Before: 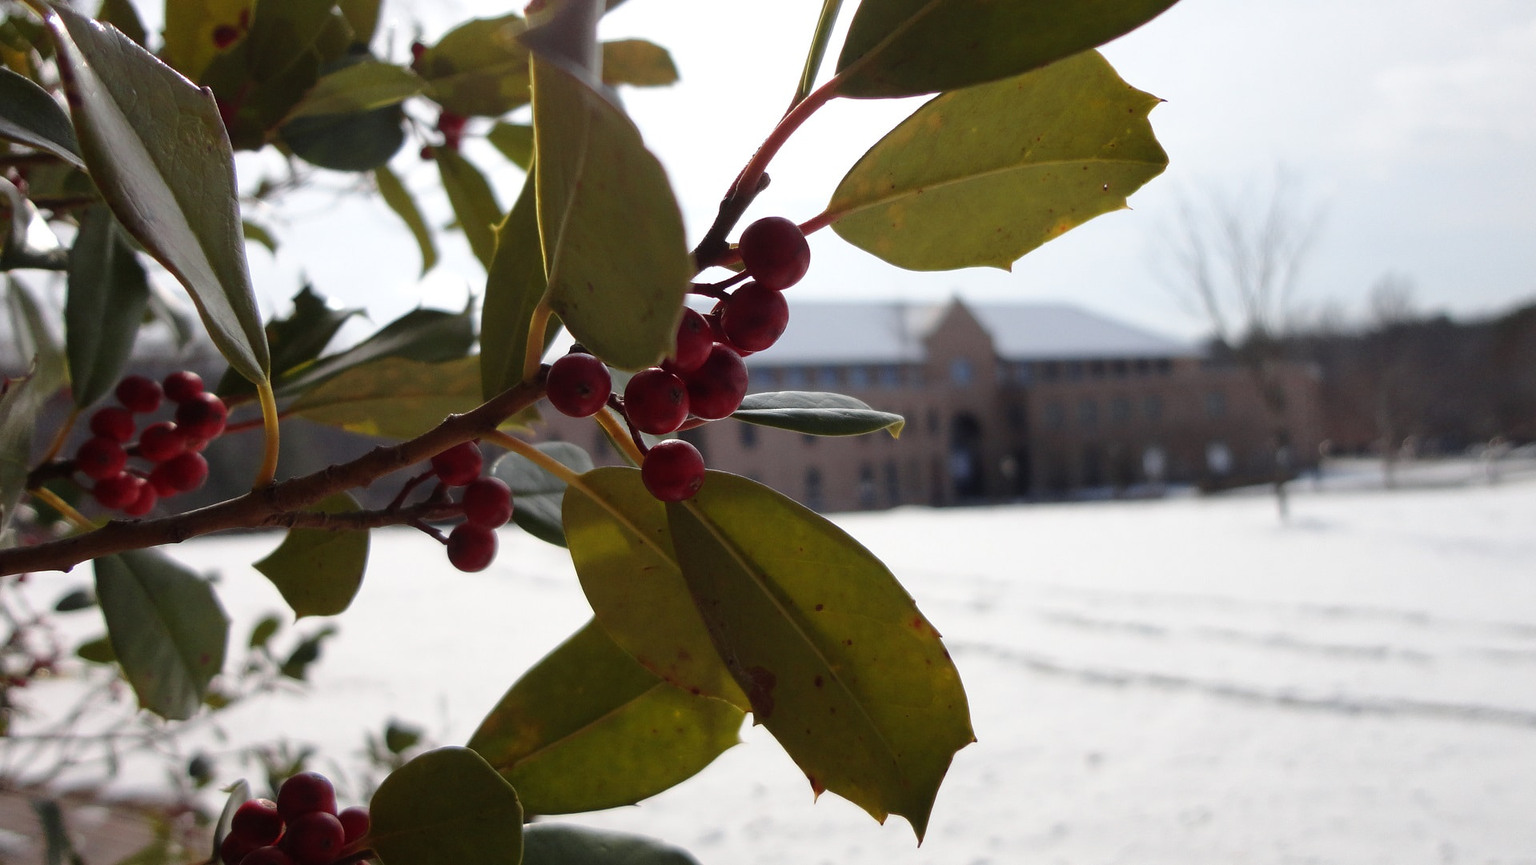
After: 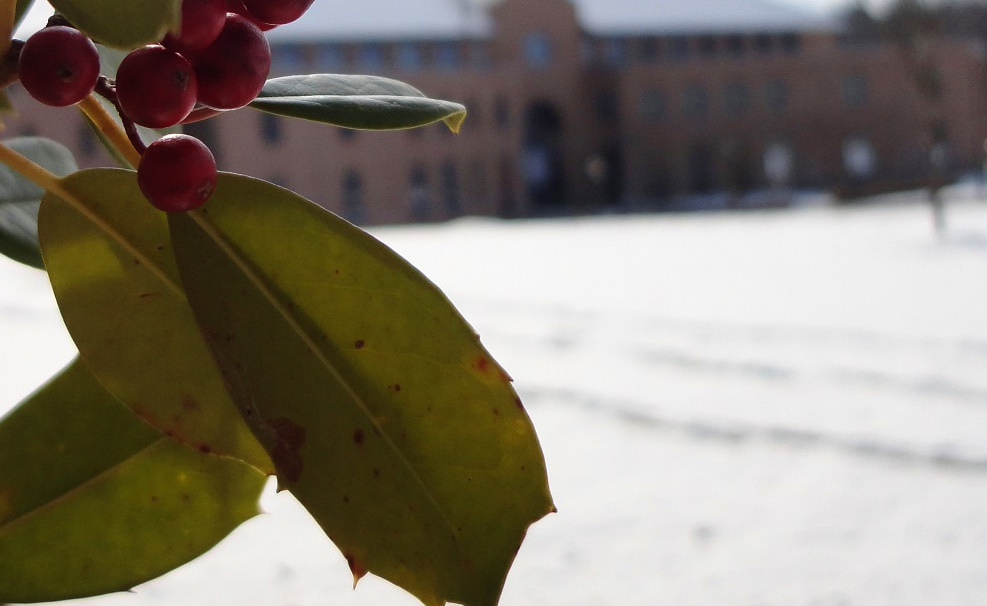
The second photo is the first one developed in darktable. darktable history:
crop: left 34.645%, top 38.423%, right 13.867%, bottom 5.456%
velvia: on, module defaults
